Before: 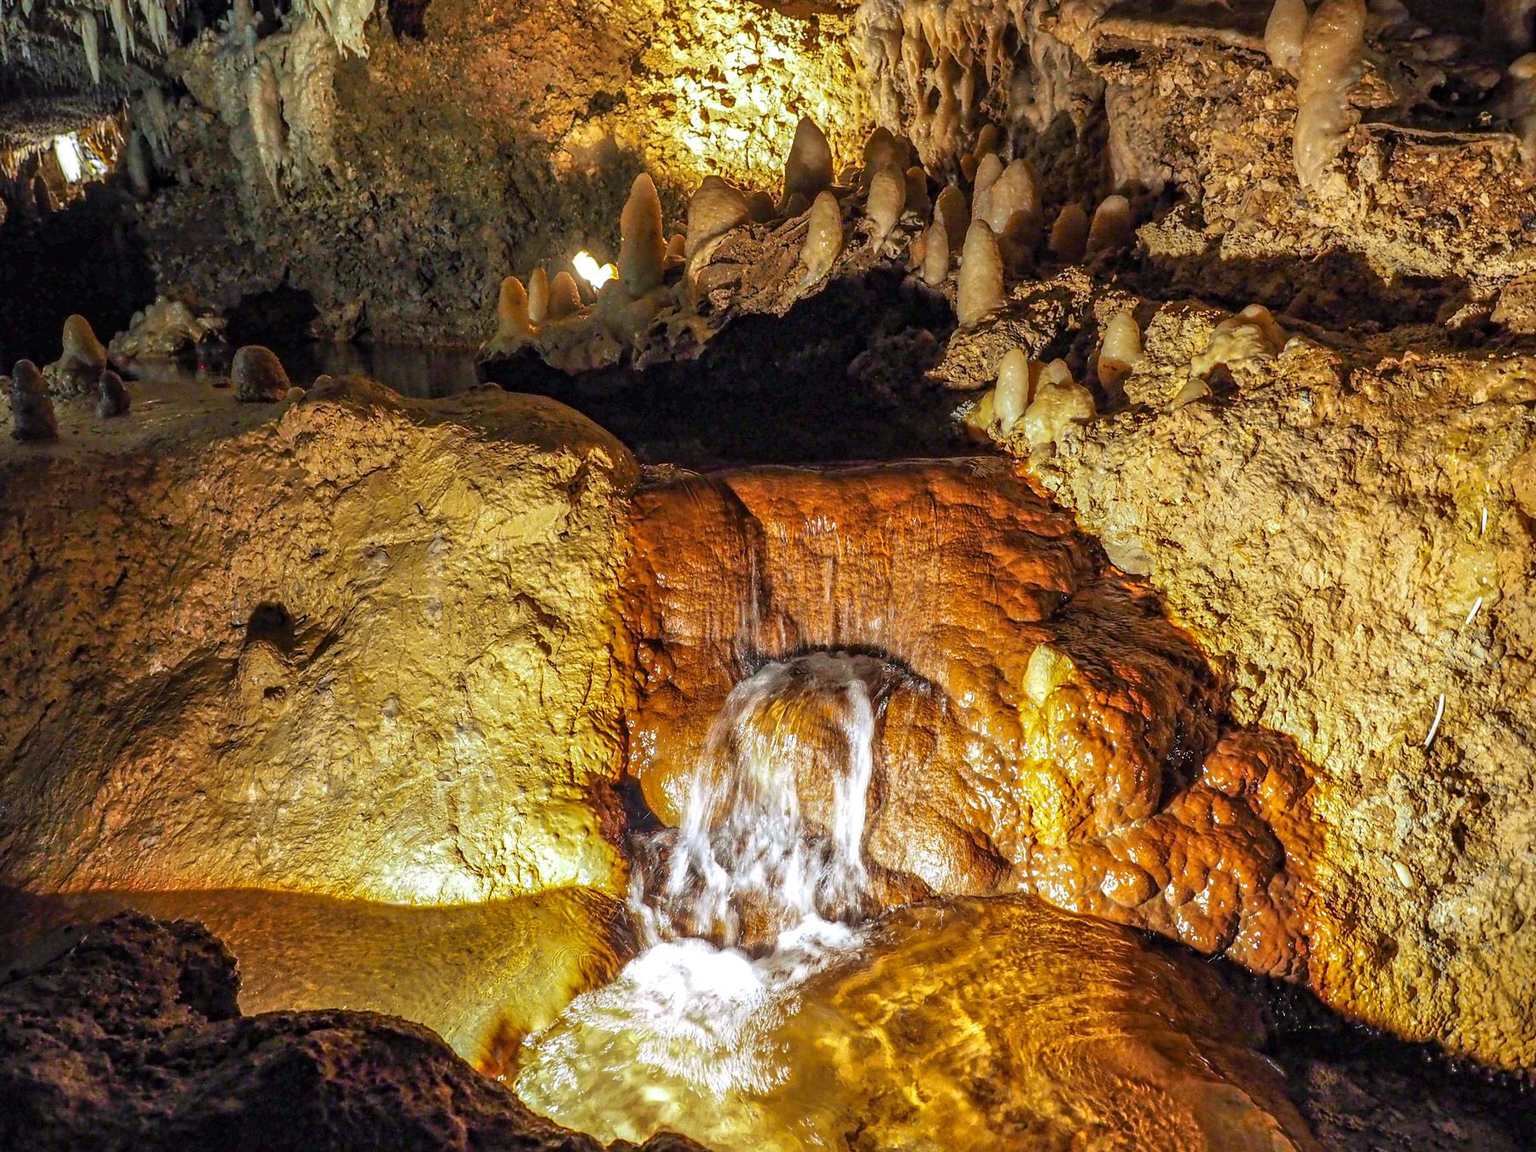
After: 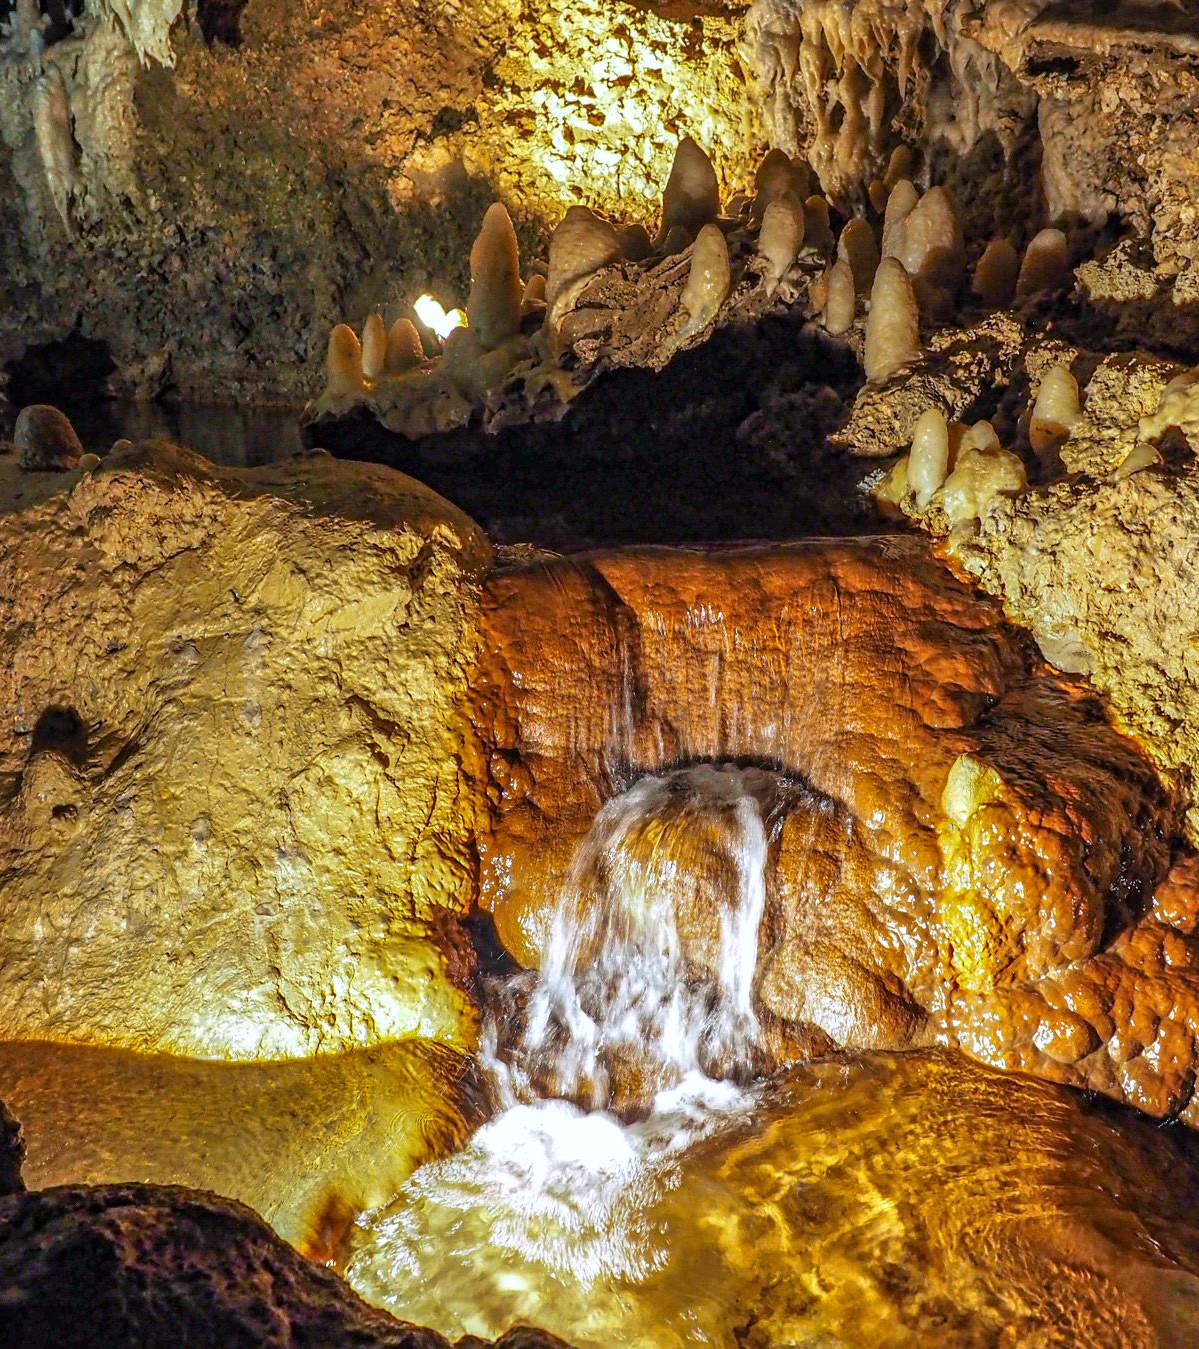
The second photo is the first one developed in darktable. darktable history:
white balance: red 0.98, blue 1.034
crop and rotate: left 14.292%, right 19.041%
